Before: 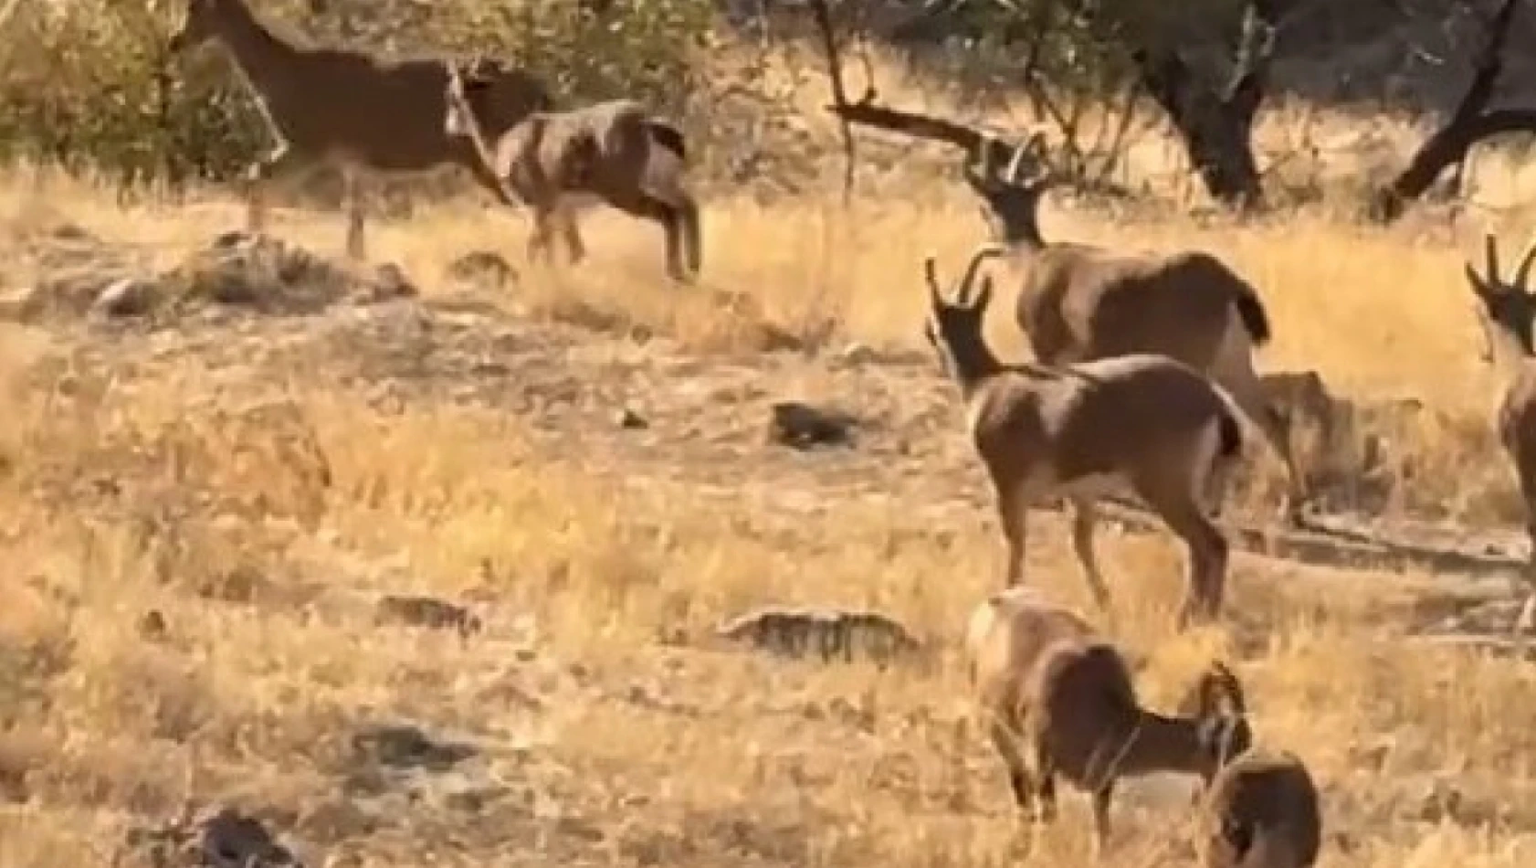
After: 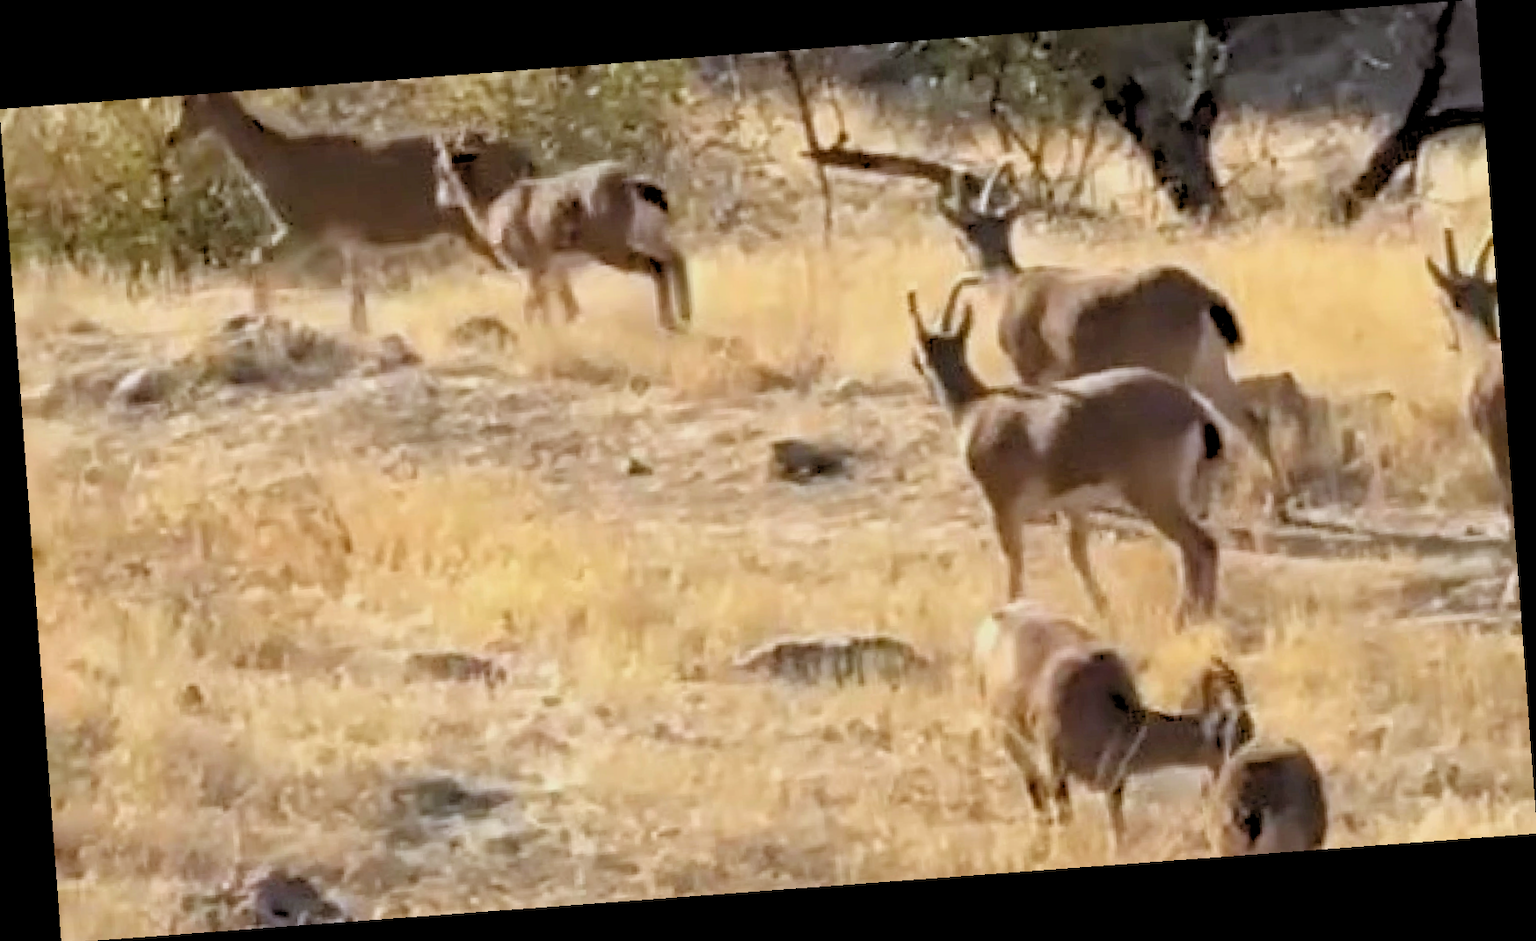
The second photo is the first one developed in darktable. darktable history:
white balance: red 0.924, blue 1.095
levels: levels [0, 0.476, 0.951]
rgb levels: preserve colors sum RGB, levels [[0.038, 0.433, 0.934], [0, 0.5, 1], [0, 0.5, 1]]
rotate and perspective: rotation -4.25°, automatic cropping off
